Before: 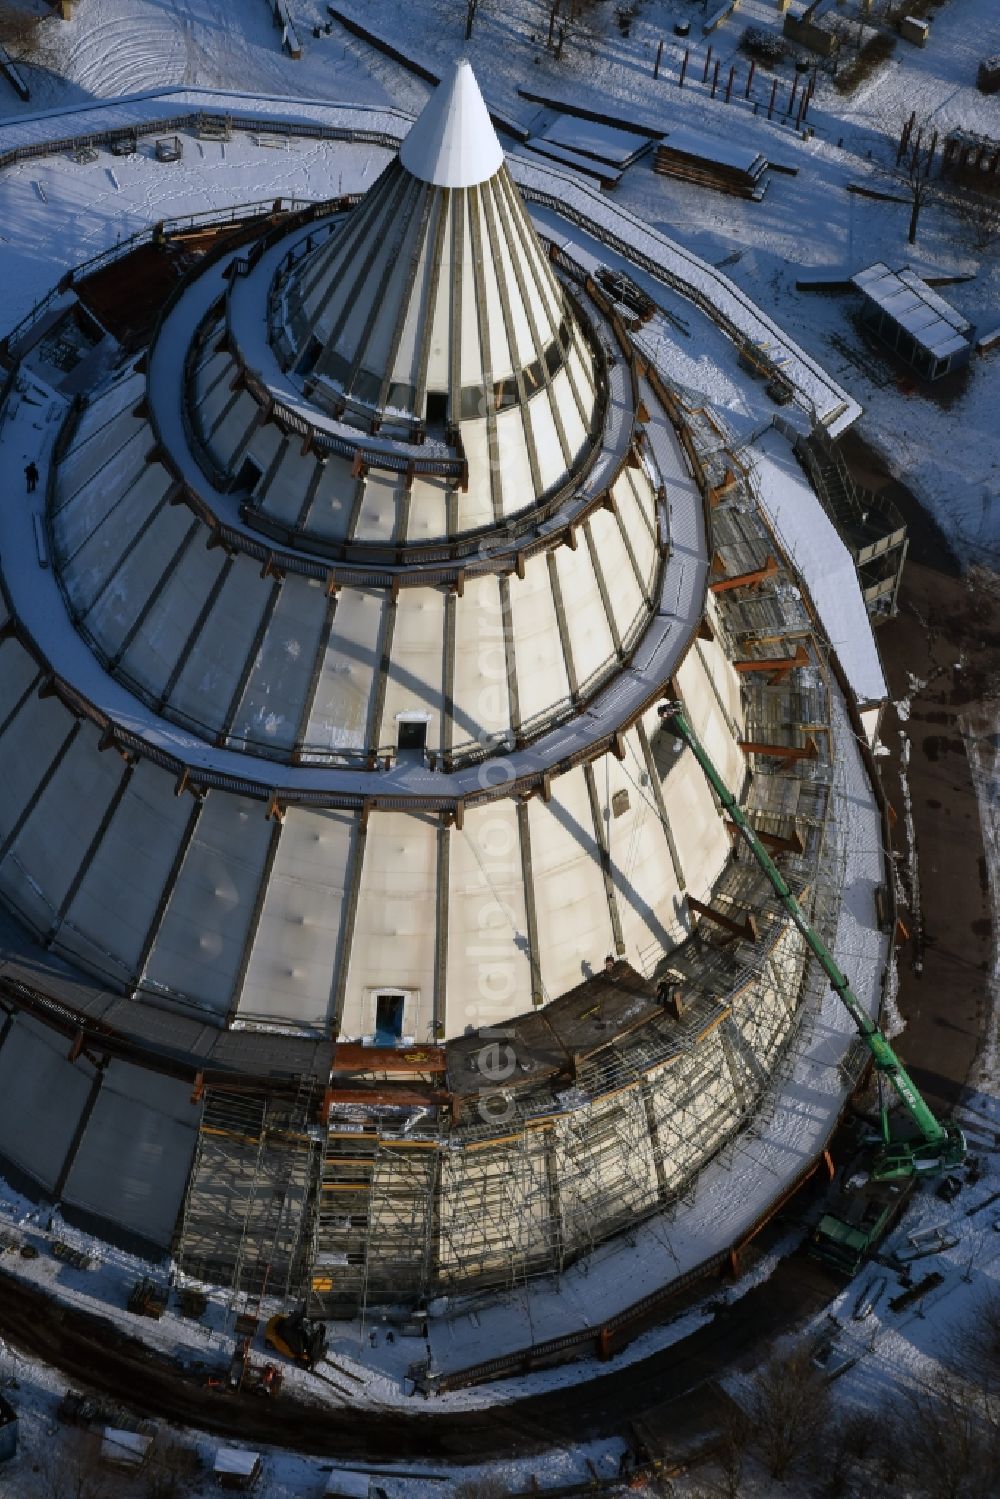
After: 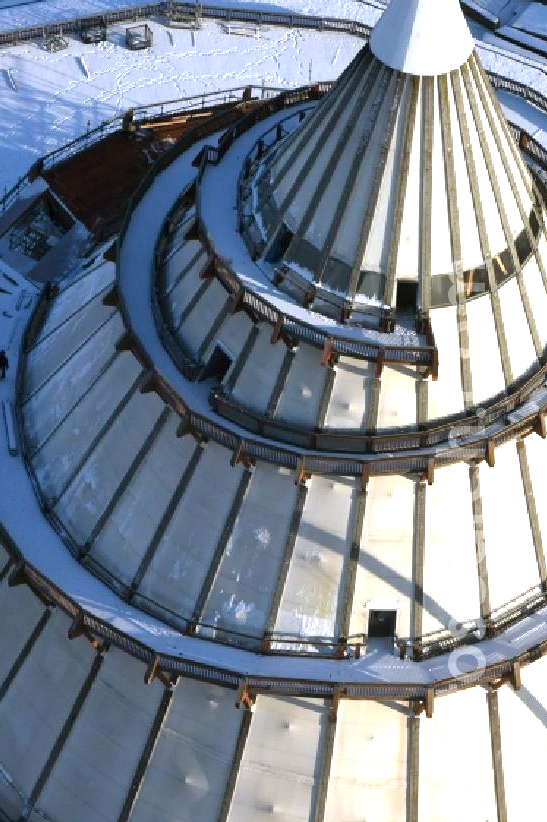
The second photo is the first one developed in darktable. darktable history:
crop and rotate: left 3.047%, top 7.509%, right 42.236%, bottom 37.598%
exposure: black level correction 0, exposure 1.2 EV, compensate exposure bias true, compensate highlight preservation false
